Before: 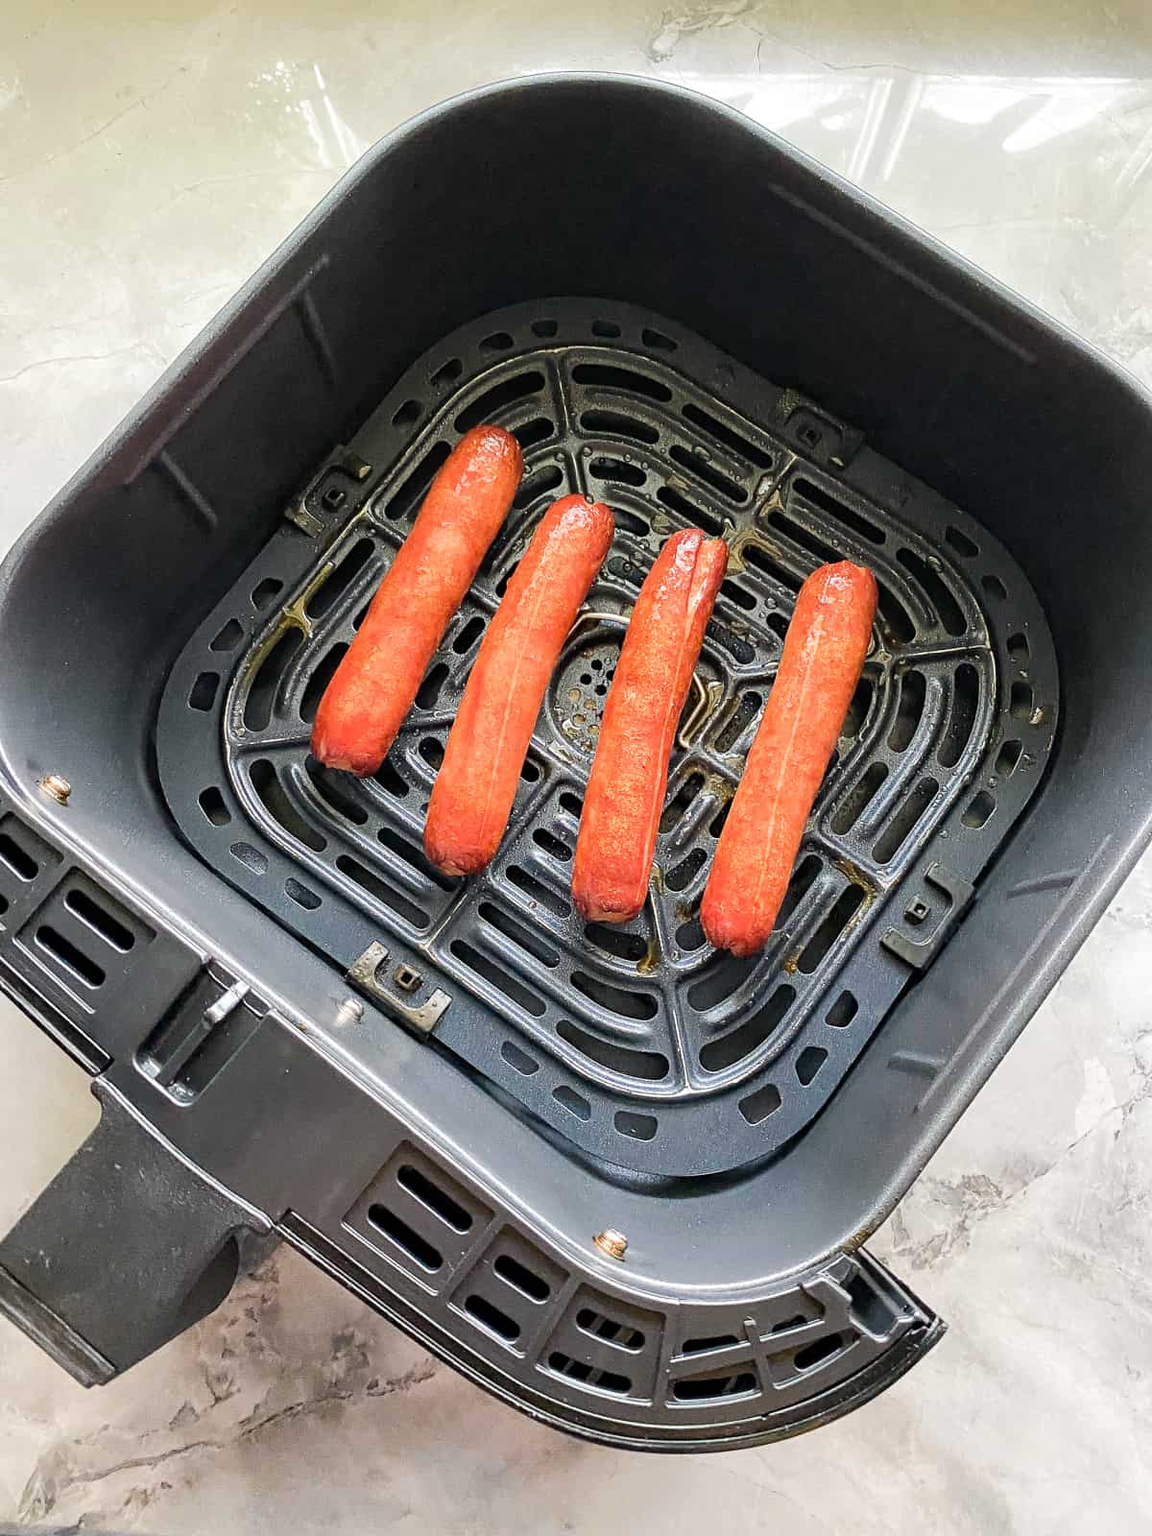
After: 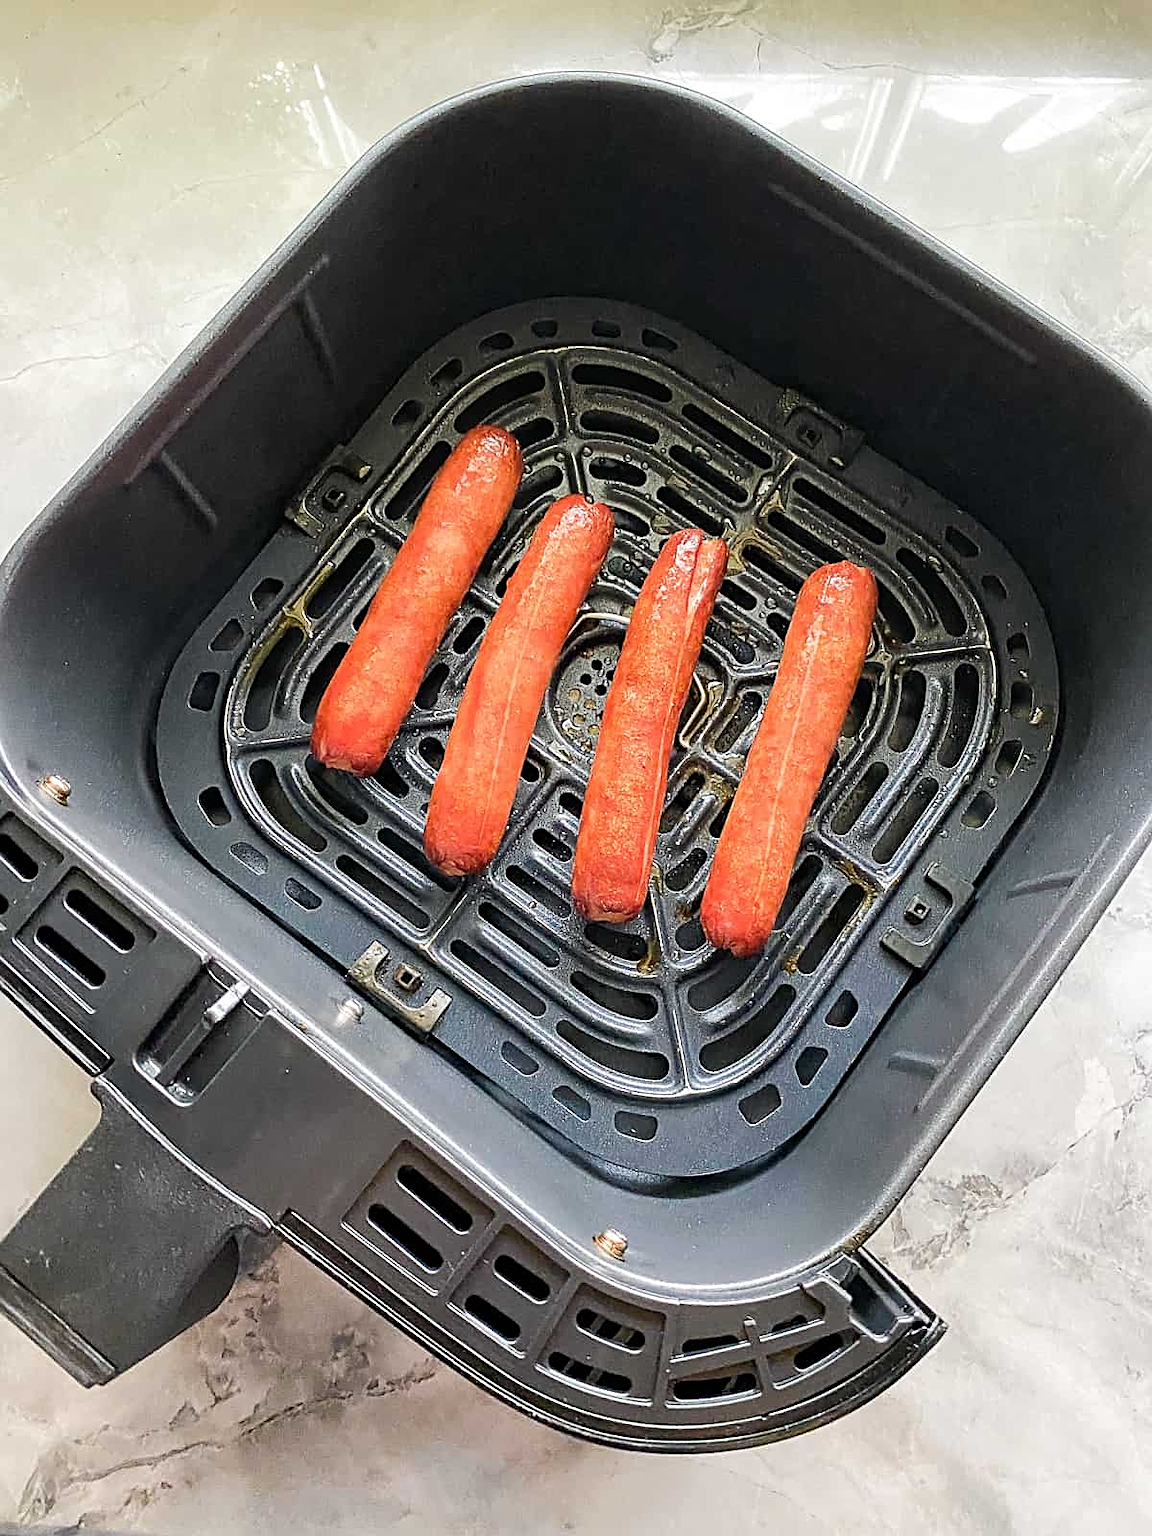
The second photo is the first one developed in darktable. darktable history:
sharpen: amount 0.557
